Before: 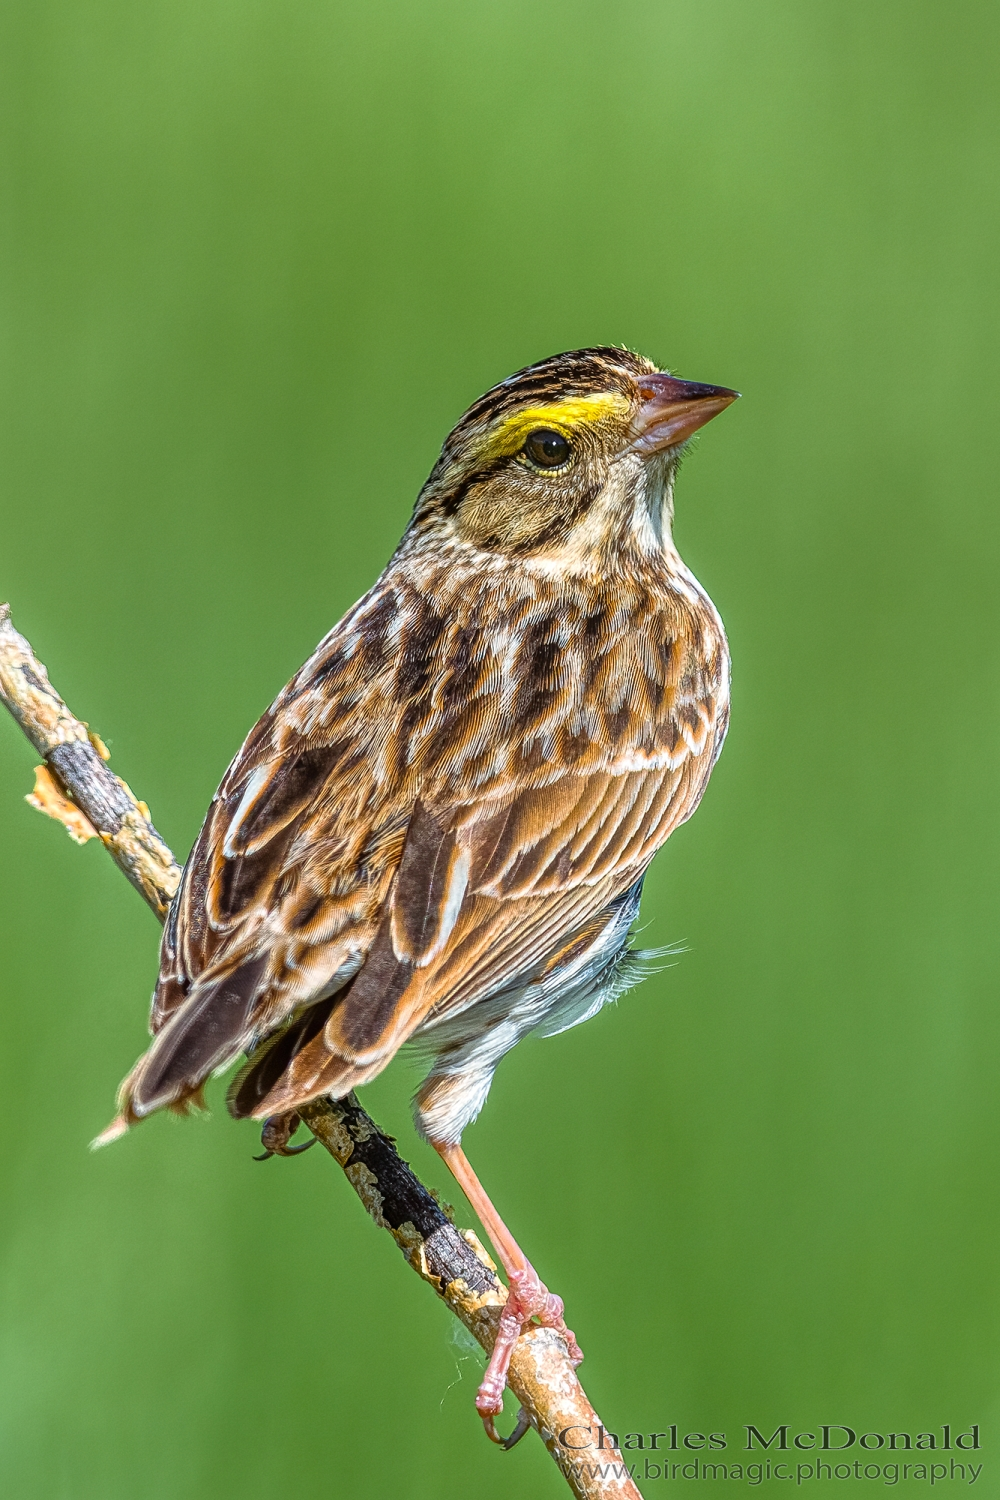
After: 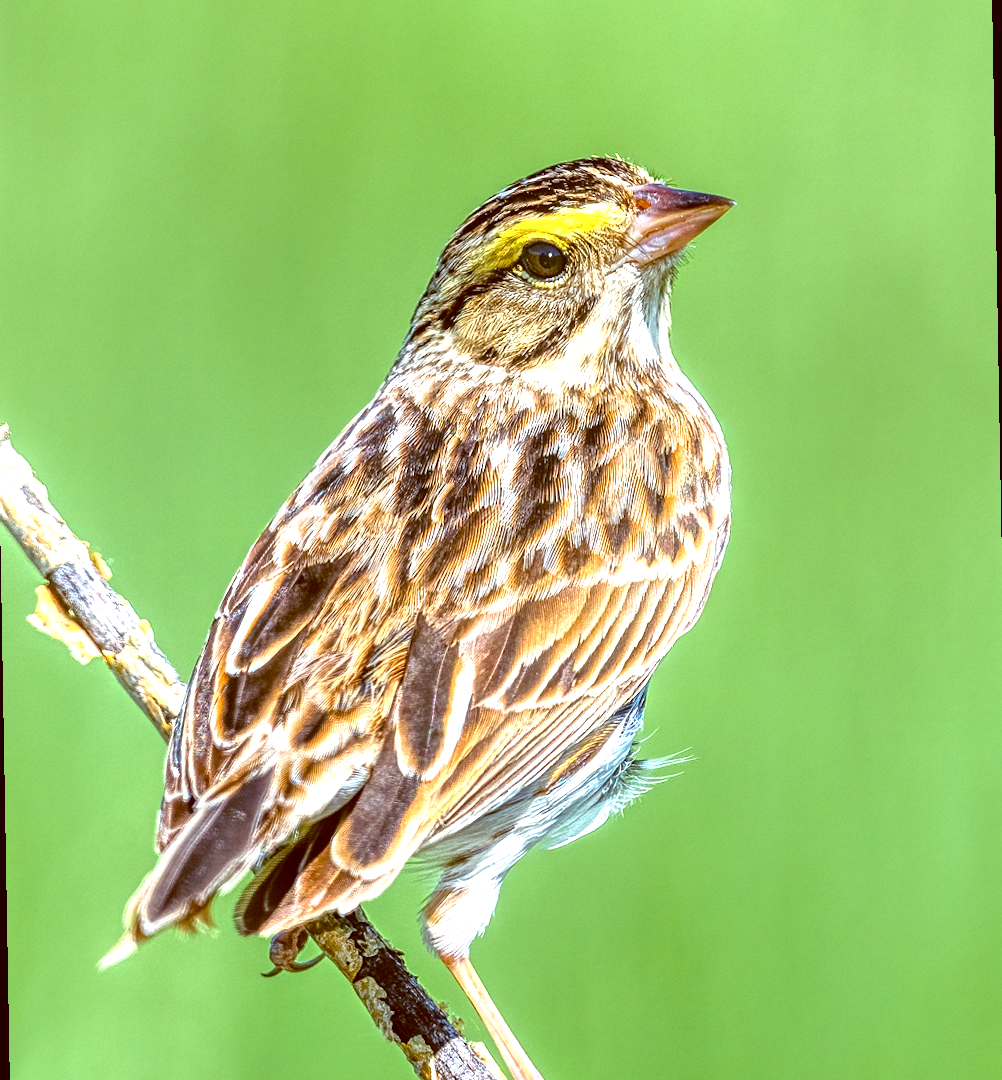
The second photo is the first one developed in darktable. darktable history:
rotate and perspective: rotation -1°, crop left 0.011, crop right 0.989, crop top 0.025, crop bottom 0.975
color balance: lift [1, 1.015, 1.004, 0.985], gamma [1, 0.958, 0.971, 1.042], gain [1, 0.956, 0.977, 1.044]
exposure: black level correction 0, exposure 1.1 EV, compensate highlight preservation false
crop: top 11.038%, bottom 13.962%
